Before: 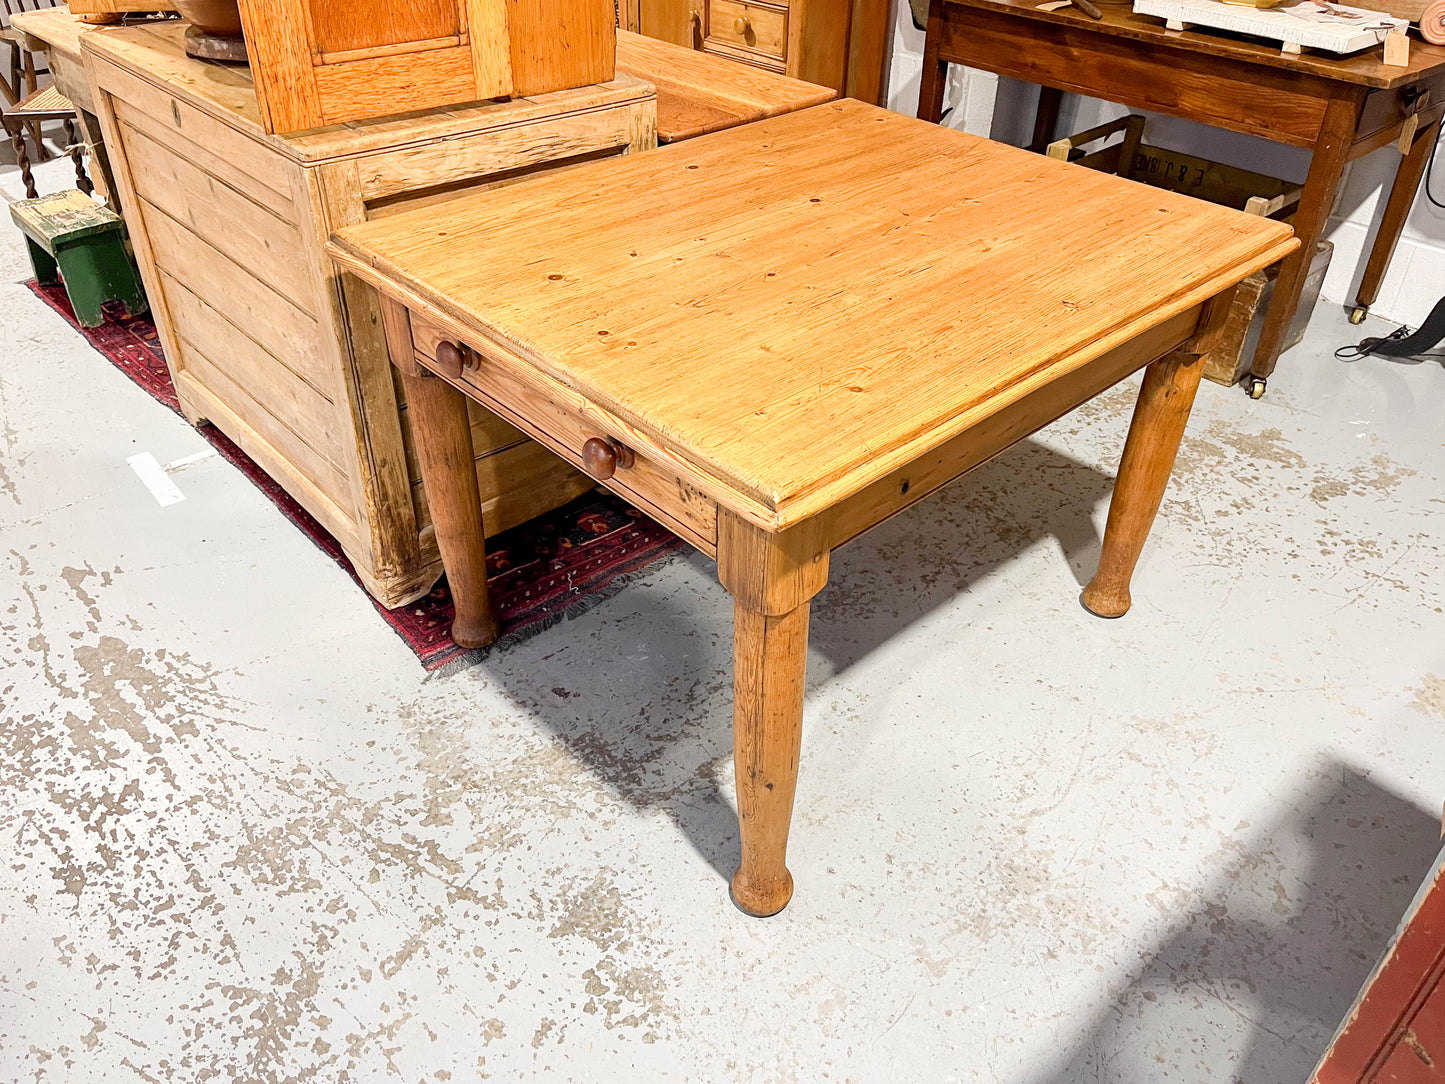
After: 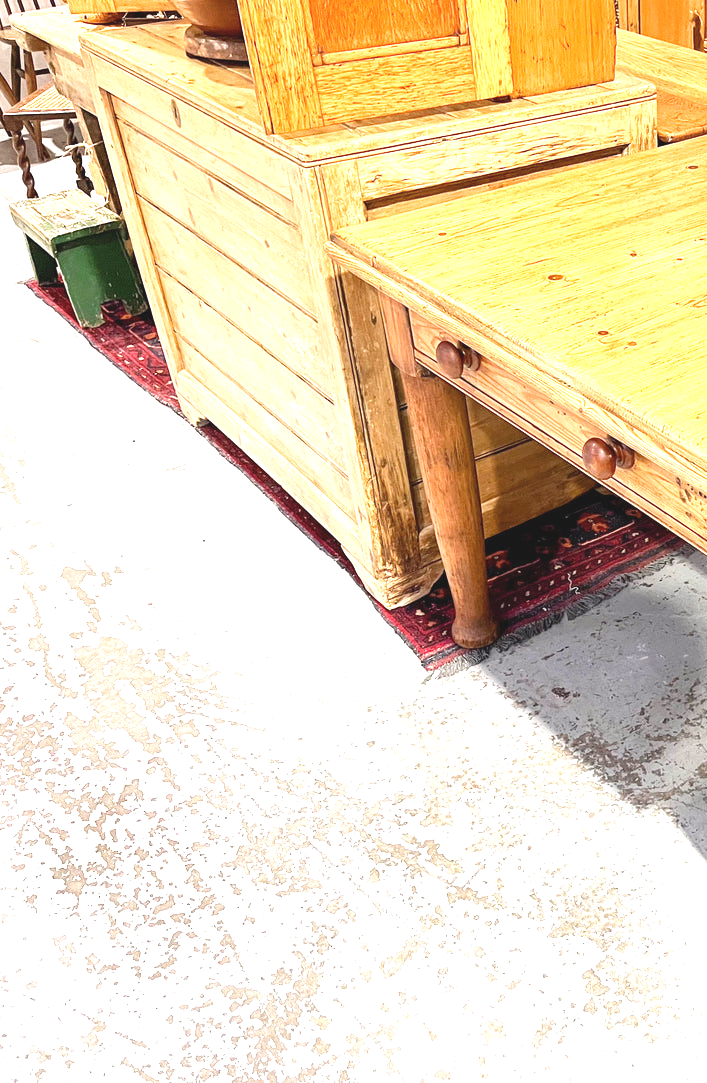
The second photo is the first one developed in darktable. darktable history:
exposure: black level correction -0.005, exposure 1.001 EV, compensate exposure bias true, compensate highlight preservation false
crop and rotate: left 0.039%, top 0%, right 51.03%
